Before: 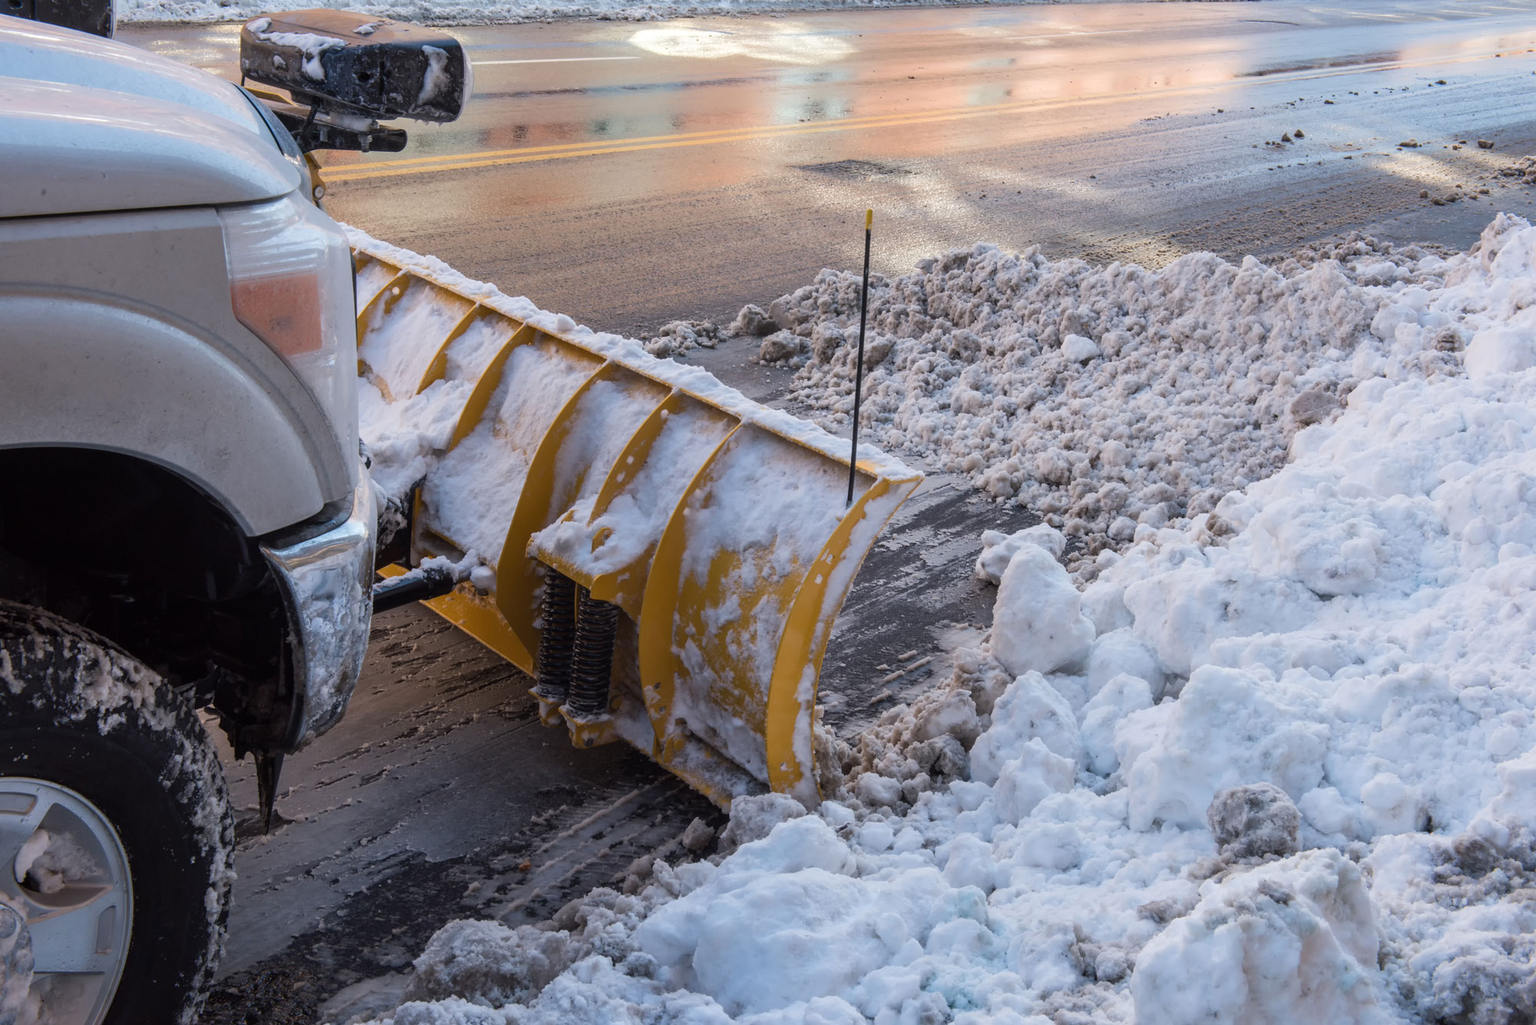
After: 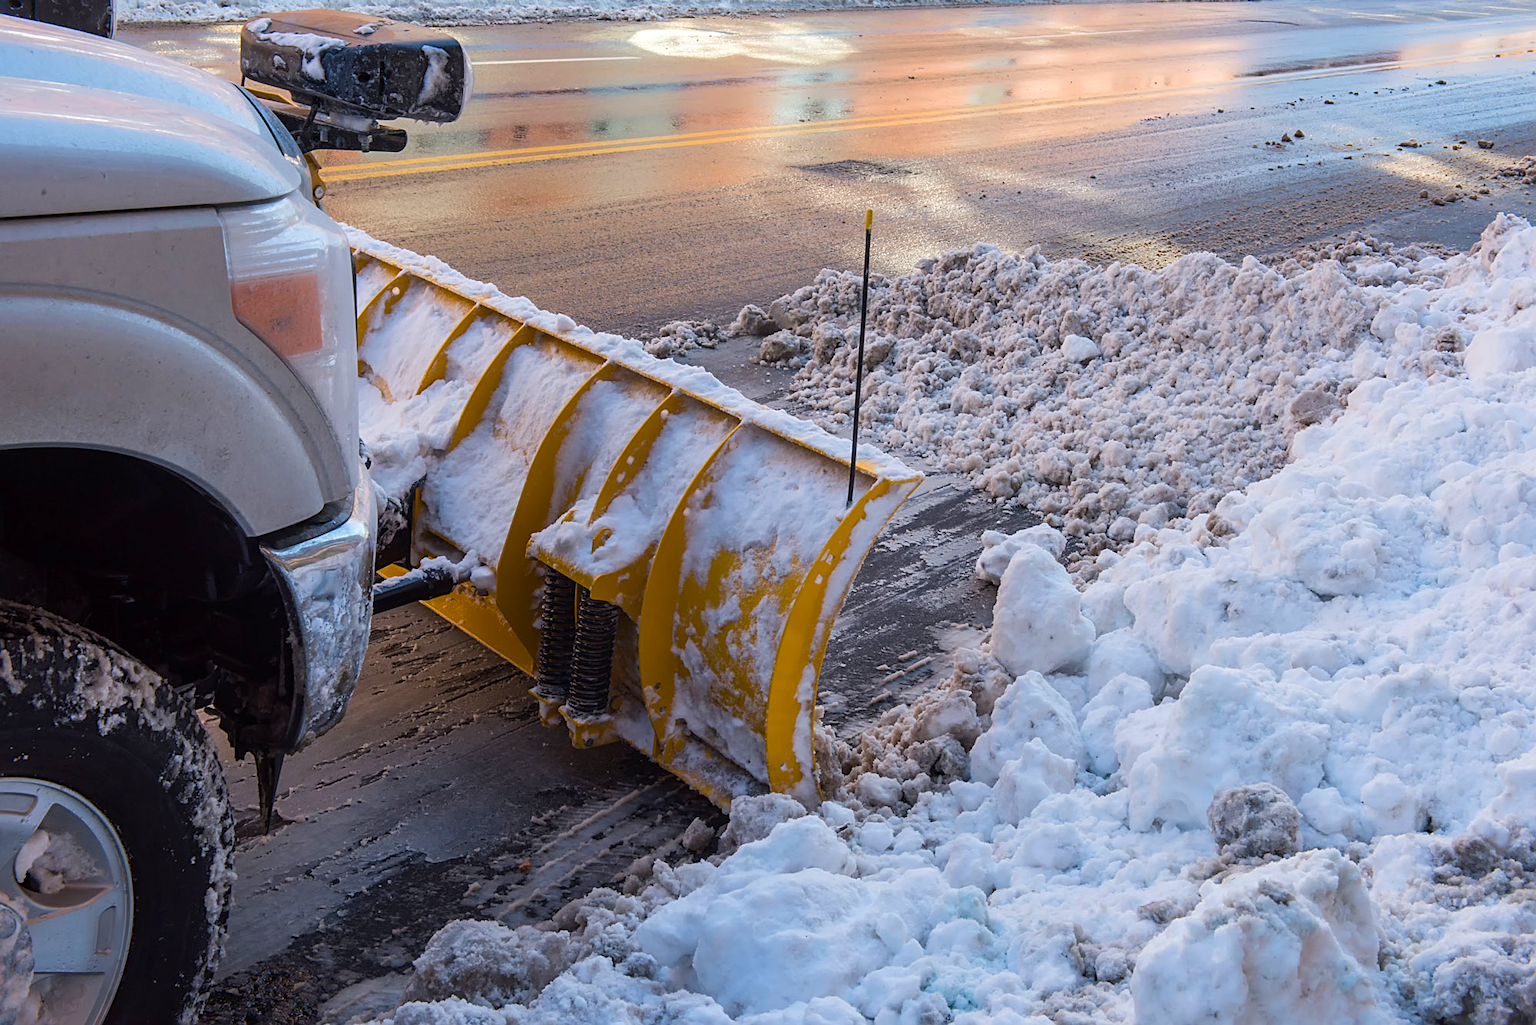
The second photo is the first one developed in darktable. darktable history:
color balance rgb: perceptual saturation grading › global saturation 25%, global vibrance 20%
sharpen: on, module defaults
